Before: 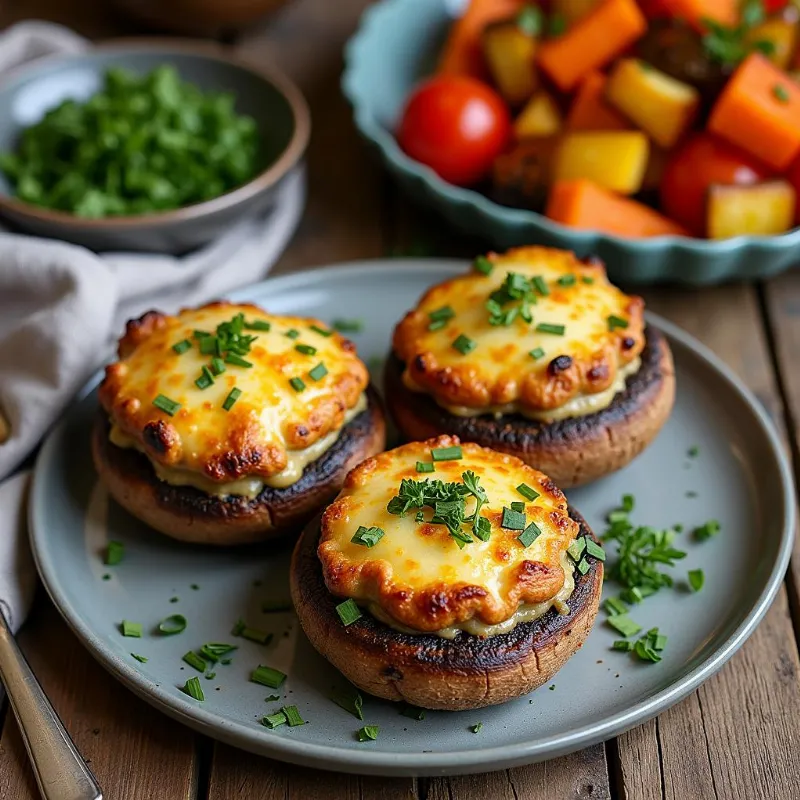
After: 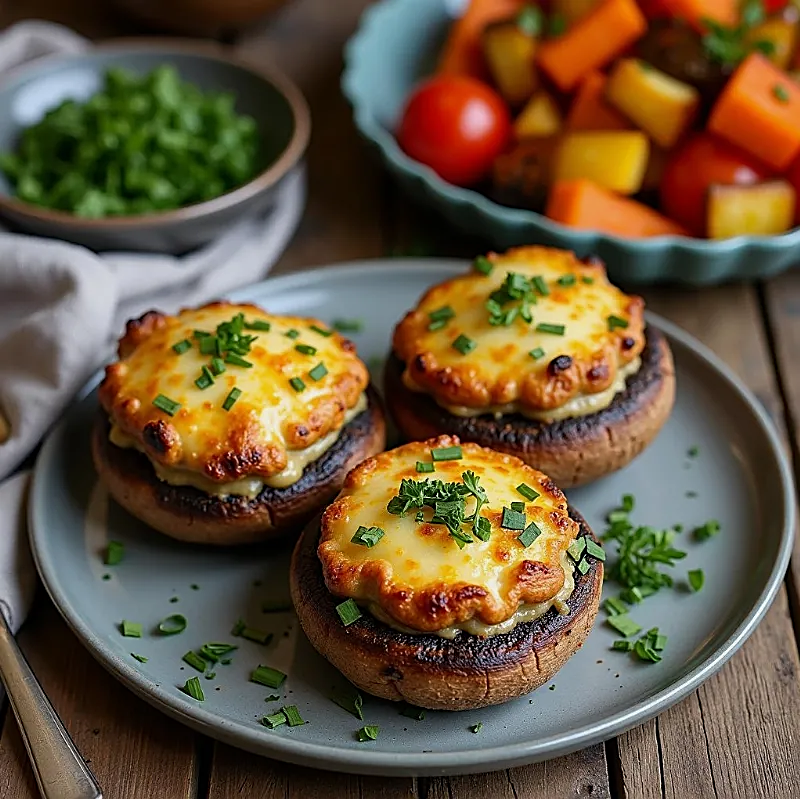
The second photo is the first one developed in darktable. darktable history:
crop: bottom 0.071%
exposure: exposure -0.169 EV, compensate exposure bias true, compensate highlight preservation false
sharpen: on, module defaults
